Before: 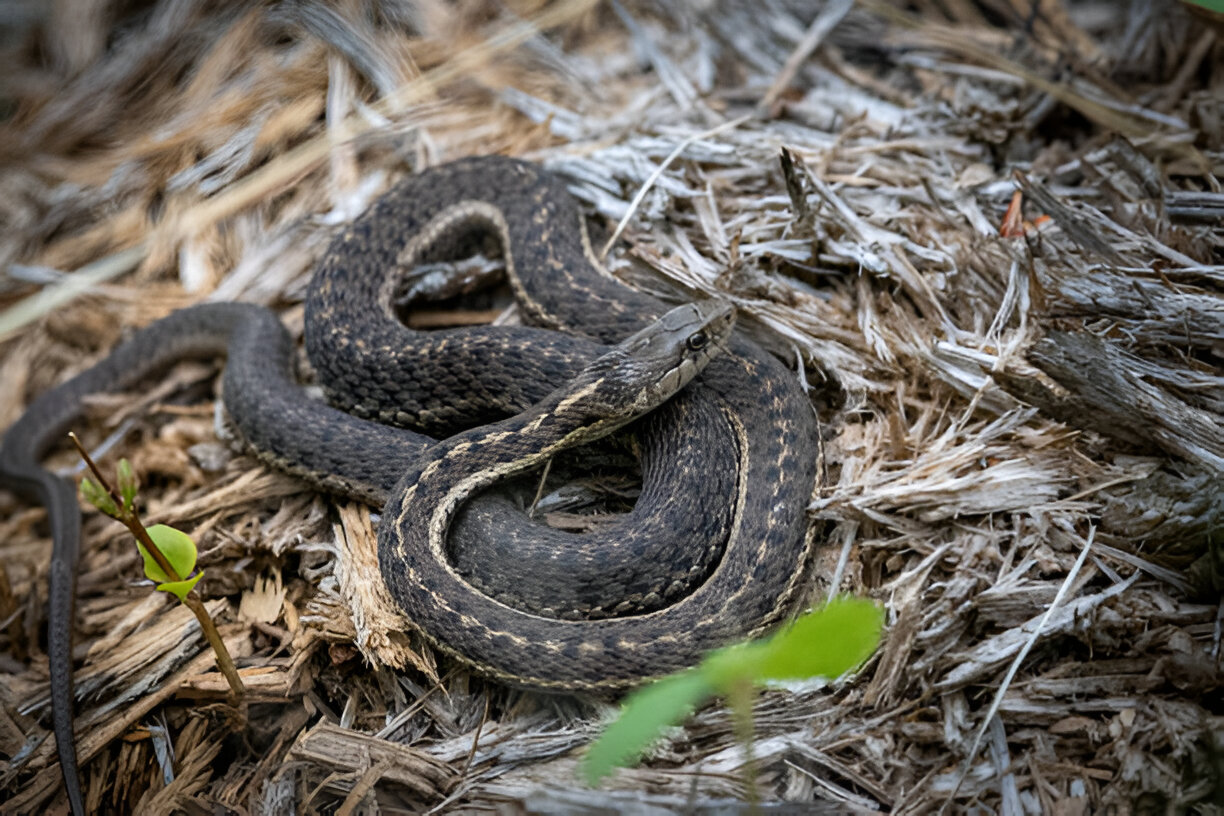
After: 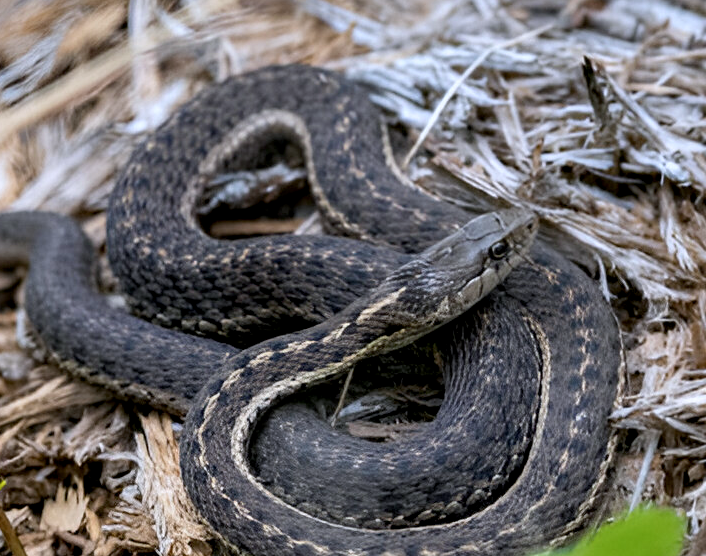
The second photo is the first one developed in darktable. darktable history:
crop: left 16.202%, top 11.208%, right 26.045%, bottom 20.557%
color calibration: illuminant as shot in camera, x 0.358, y 0.373, temperature 4628.91 K
exposure: black level correction 0.005, exposure 0.014 EV, compensate highlight preservation false
